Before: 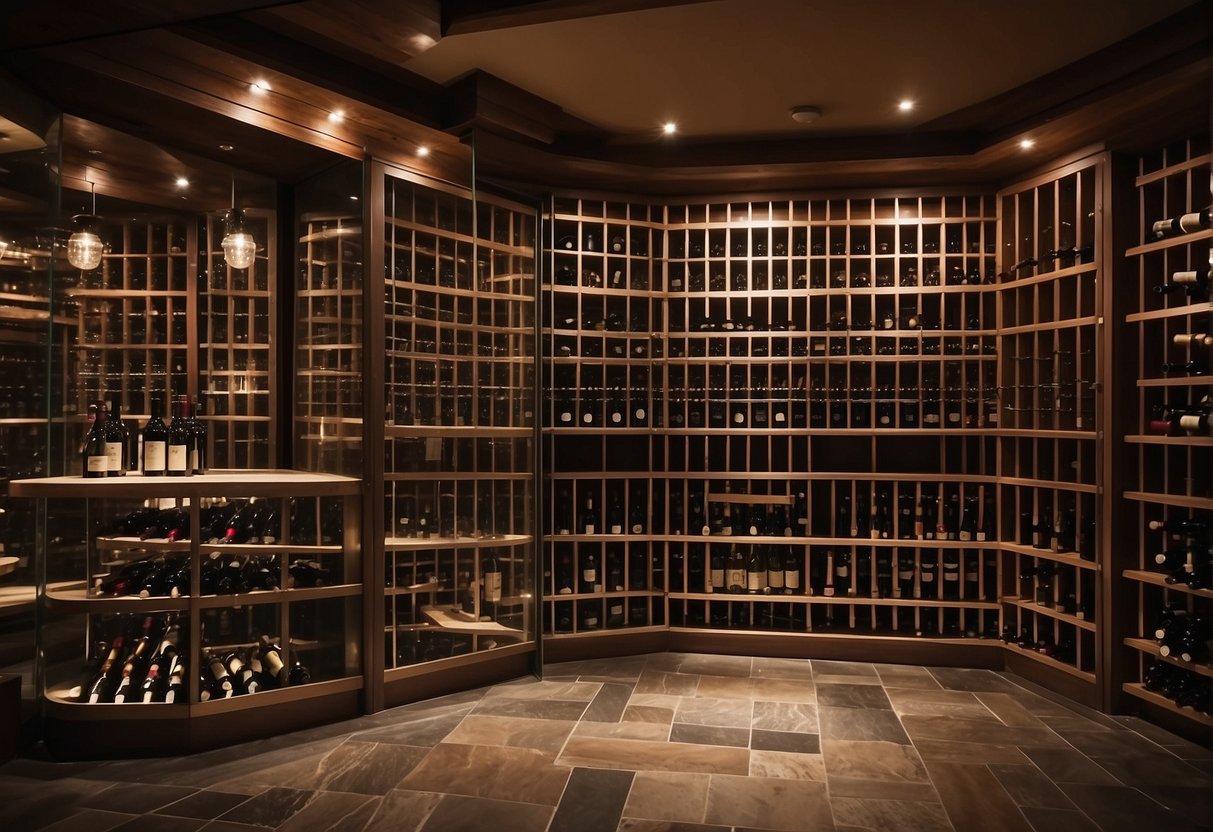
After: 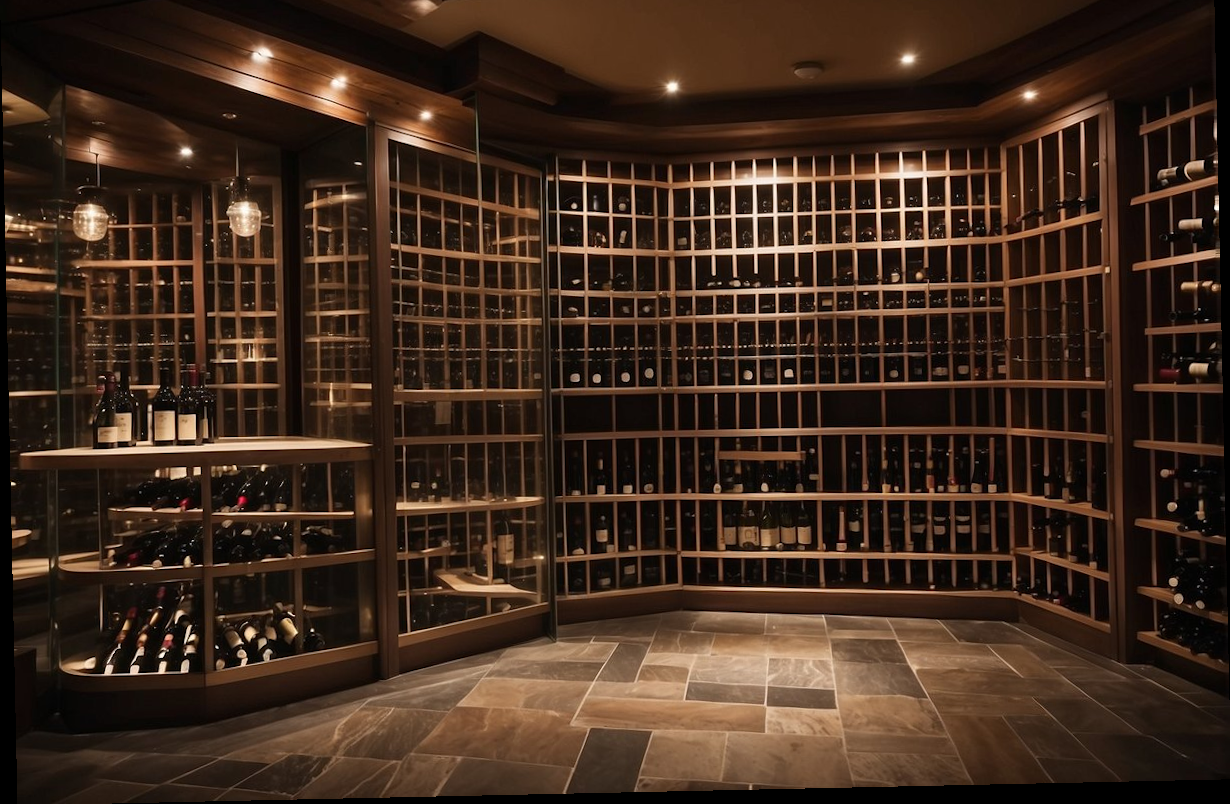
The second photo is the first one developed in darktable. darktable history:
crop and rotate: top 6.25%
white balance: emerald 1
rotate and perspective: rotation -1.24°, automatic cropping off
